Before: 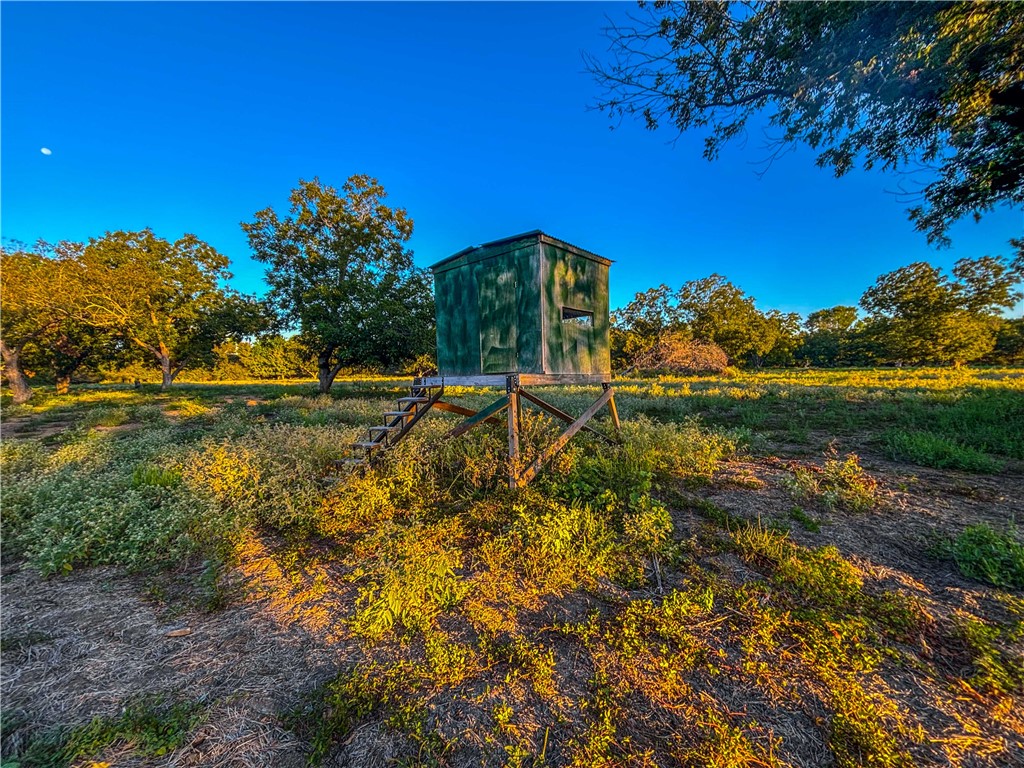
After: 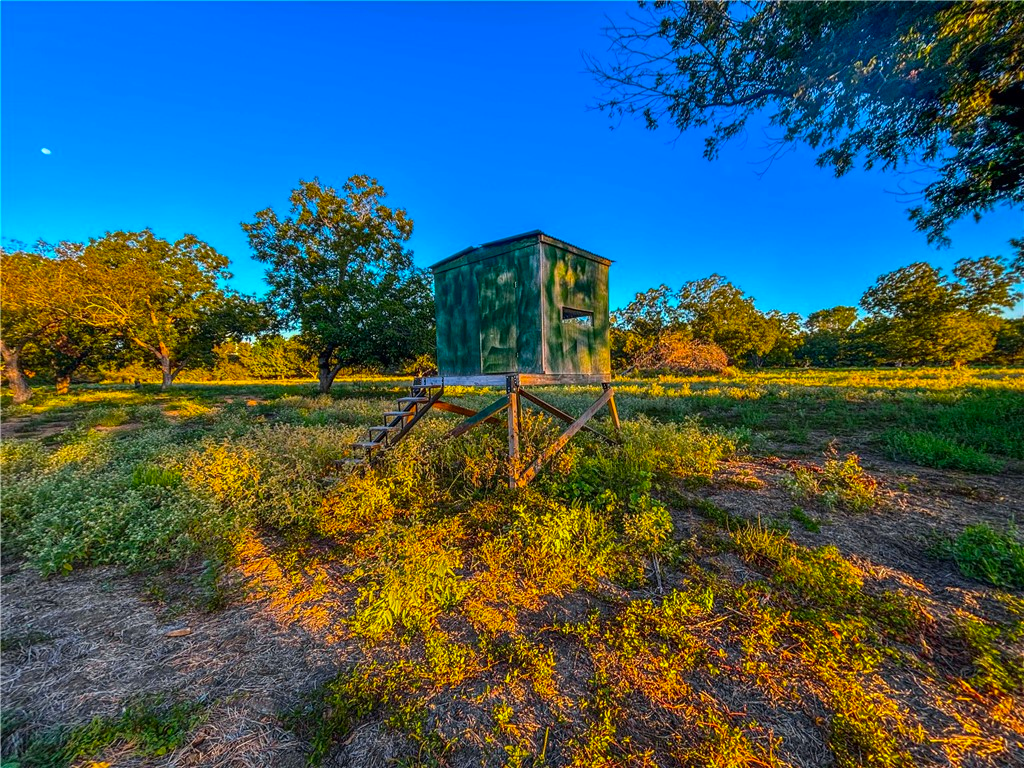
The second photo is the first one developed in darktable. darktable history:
color correction: highlights b* -0.006, saturation 1.32
